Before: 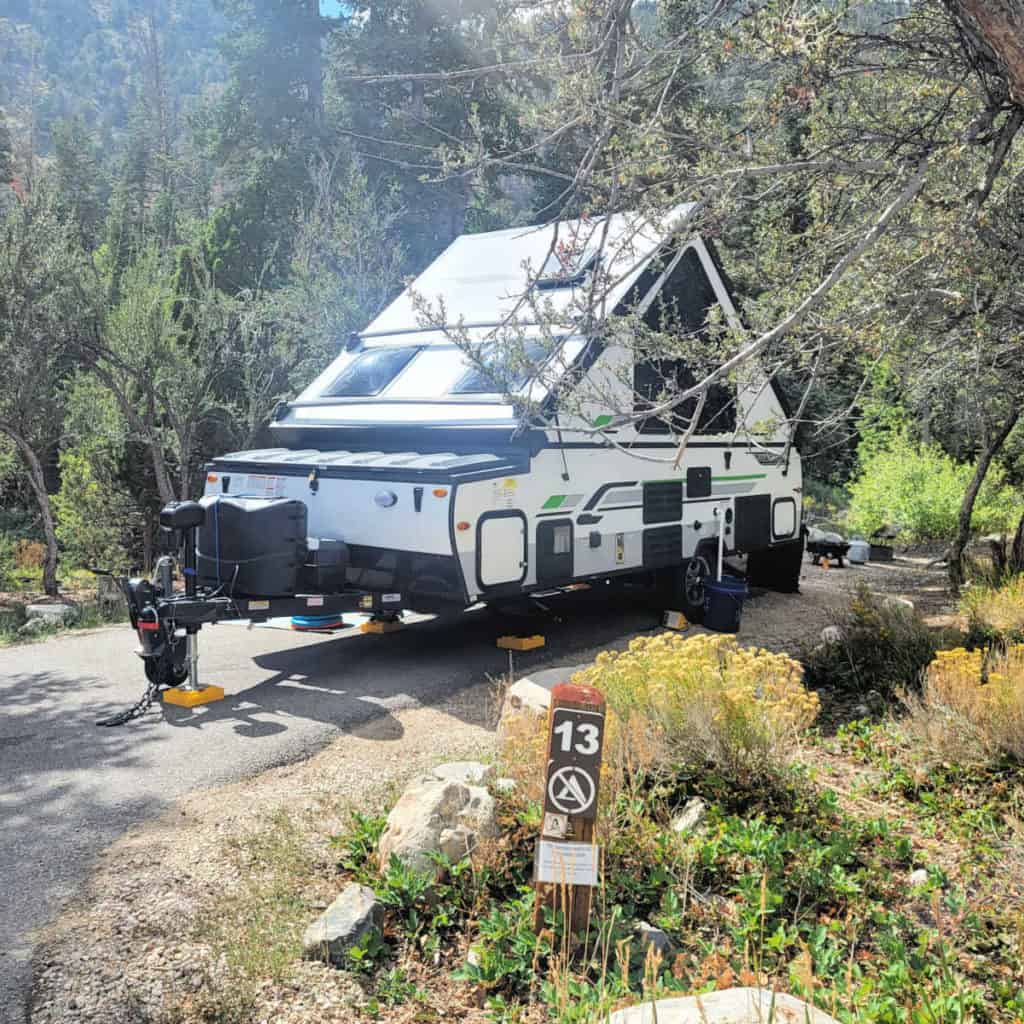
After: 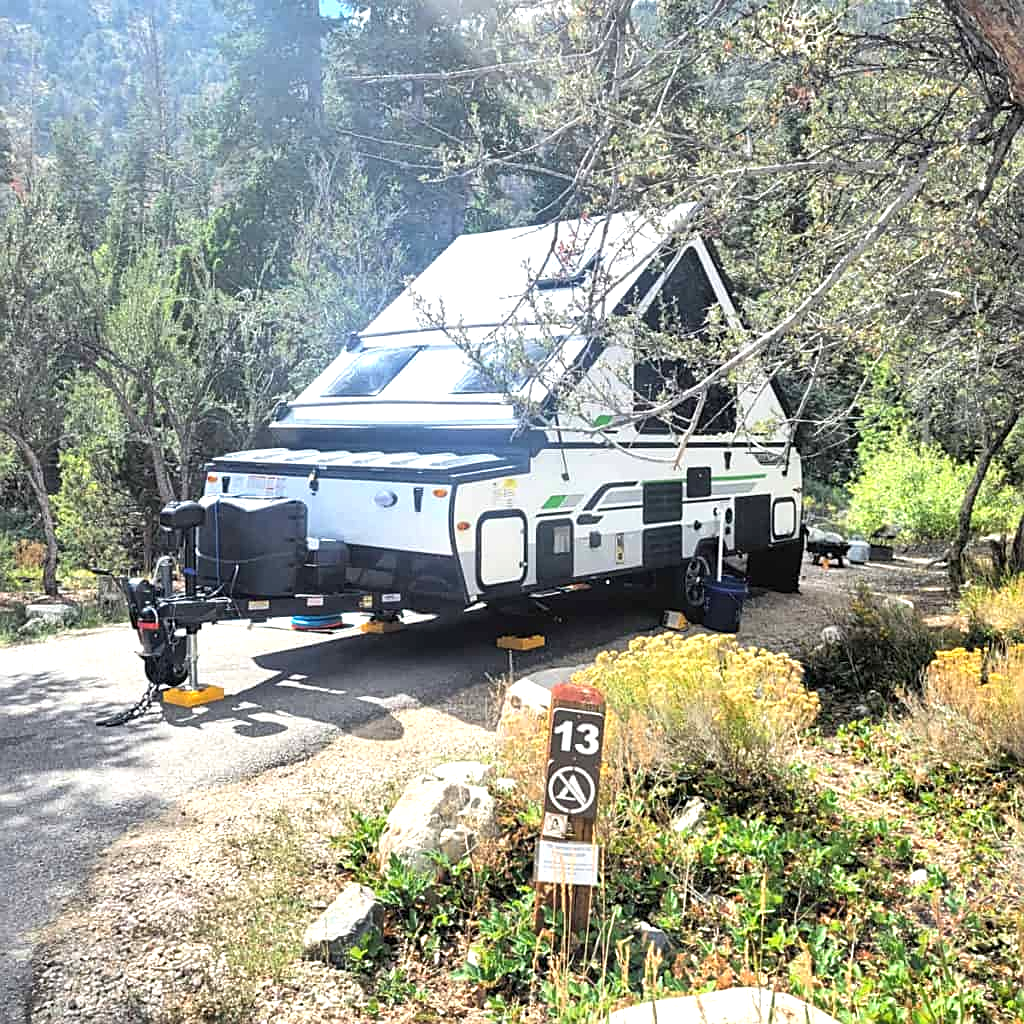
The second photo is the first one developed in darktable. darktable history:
shadows and highlights: shadows -88.03, highlights -35.45, shadows color adjustment 99.15%, highlights color adjustment 0%, soften with gaussian
sharpen: on, module defaults
exposure: exposure 0.6 EV, compensate highlight preservation false
